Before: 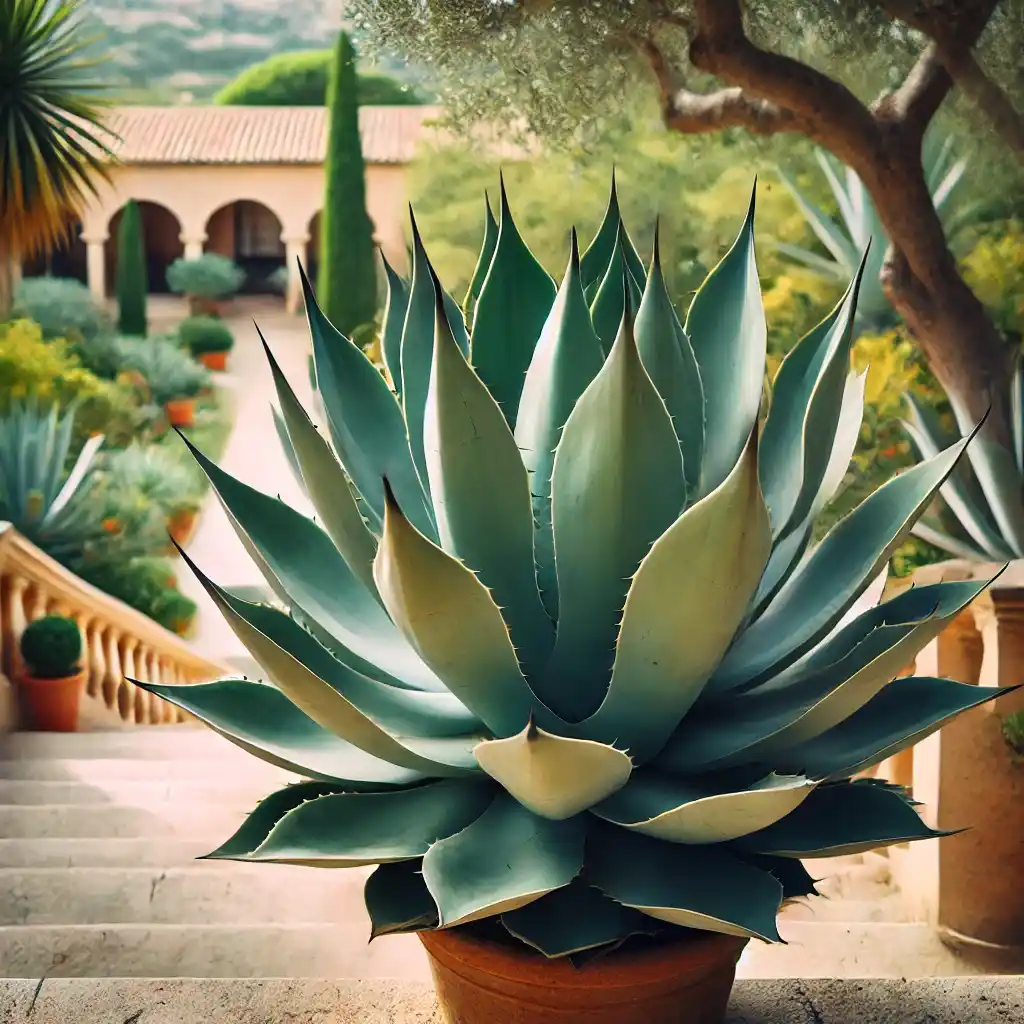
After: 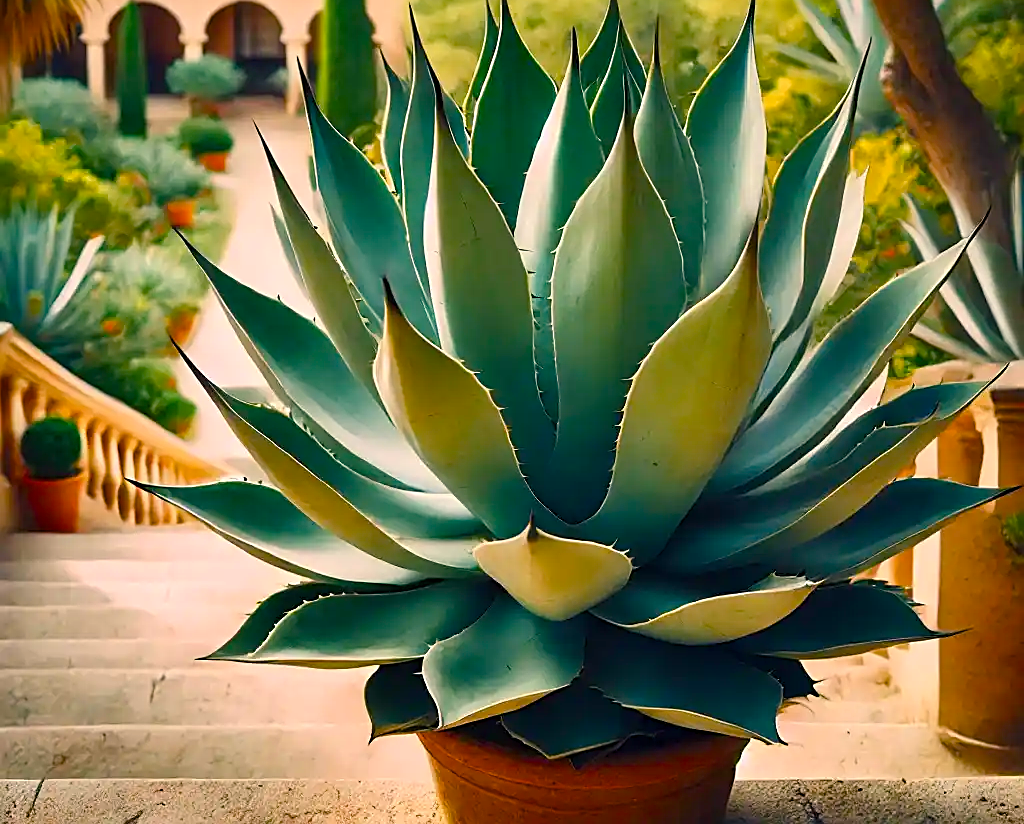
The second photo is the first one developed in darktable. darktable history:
crop and rotate: top 19.451%
sharpen: on, module defaults
color balance rgb: highlights gain › chroma 3.061%, highlights gain › hue 60.26°, perceptual saturation grading › global saturation 20%, perceptual saturation grading › highlights -13.947%, perceptual saturation grading › shadows 49.507%, global vibrance 20%
